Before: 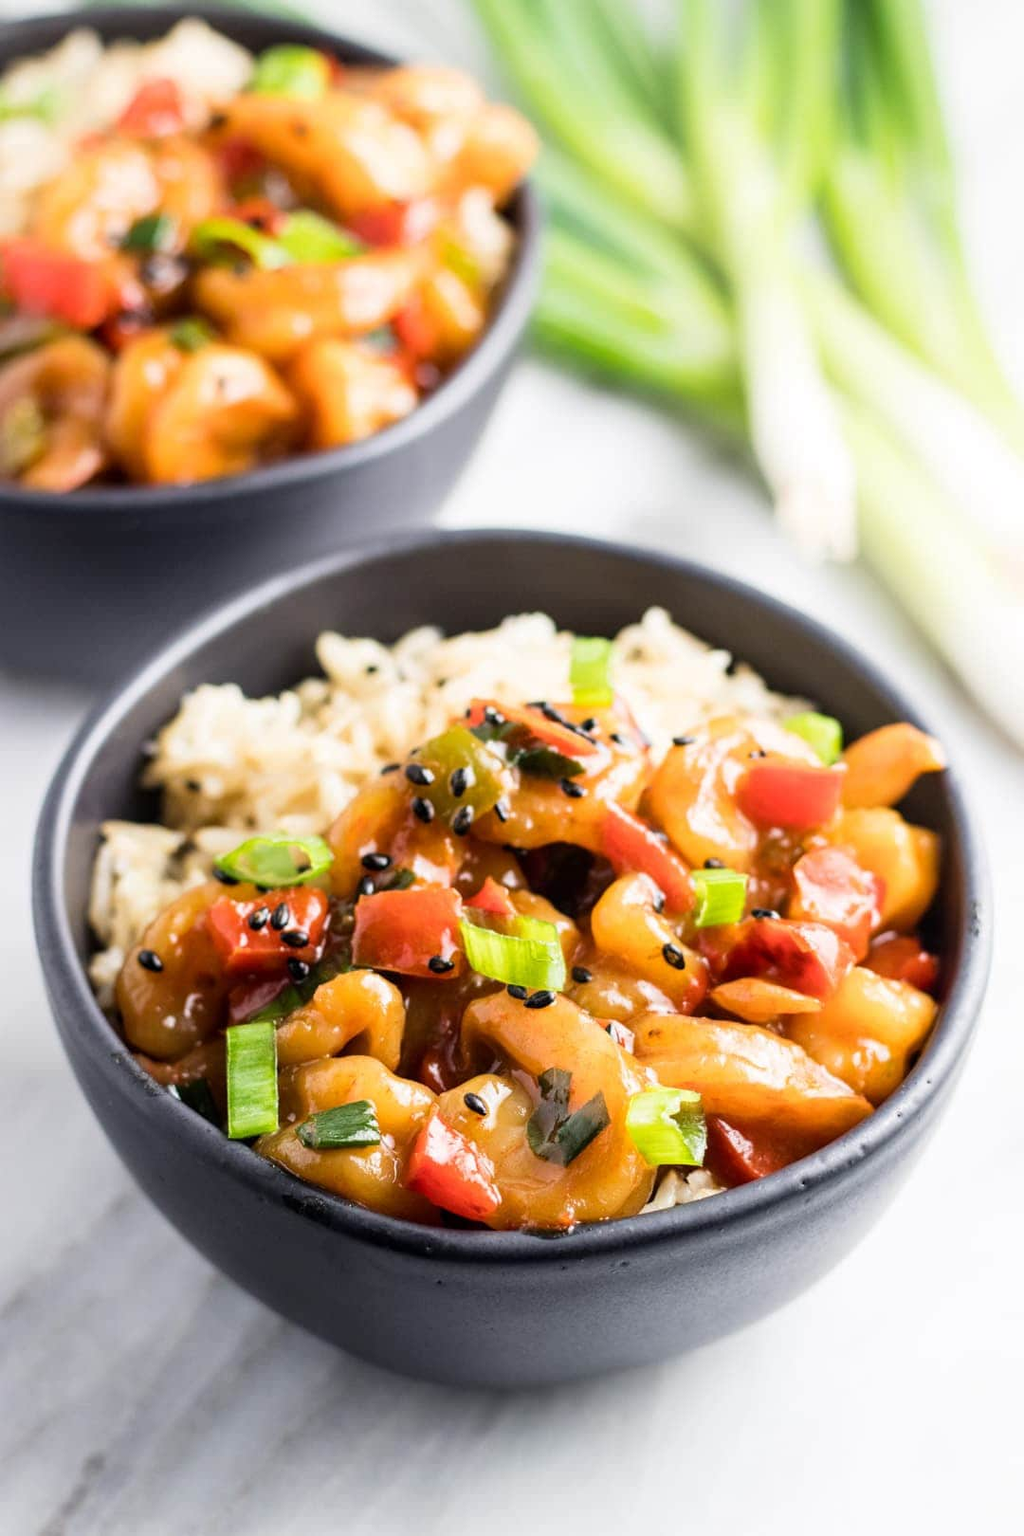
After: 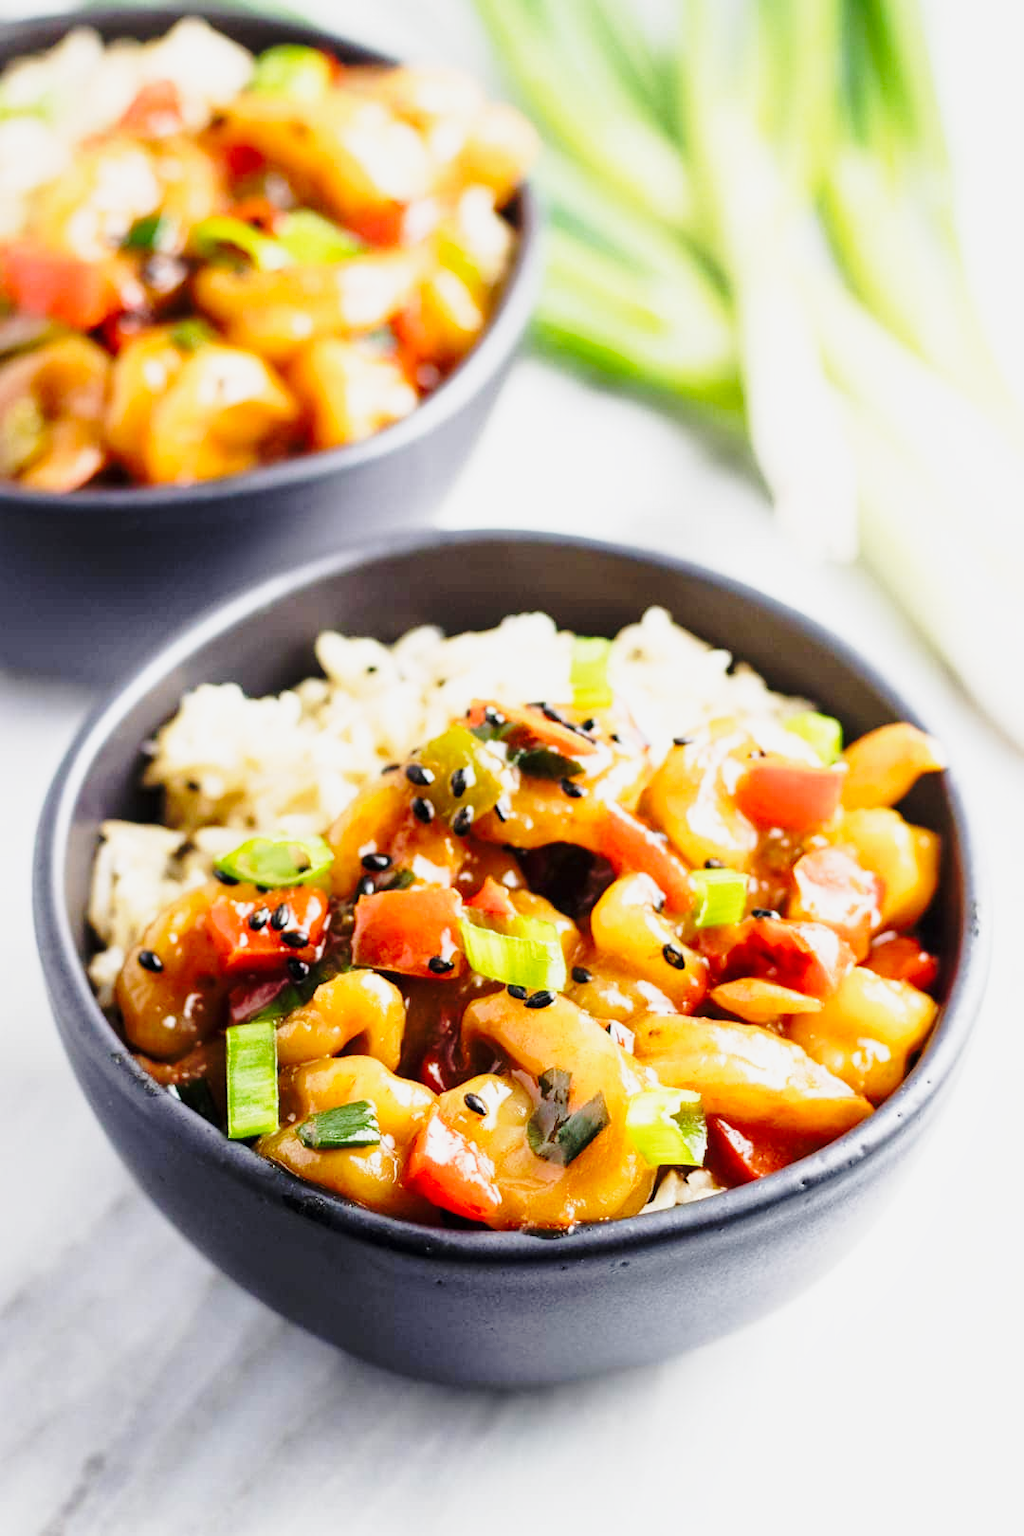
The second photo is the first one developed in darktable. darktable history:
base curve: curves: ch0 [(0, 0) (0.036, 0.037) (0.121, 0.228) (0.46, 0.76) (0.859, 0.983) (1, 1)], preserve colors none
tone curve: curves: ch0 [(0, 0) (0.003, 0.003) (0.011, 0.011) (0.025, 0.025) (0.044, 0.044) (0.069, 0.069) (0.1, 0.099) (0.136, 0.135) (0.177, 0.176) (0.224, 0.223) (0.277, 0.275) (0.335, 0.333) (0.399, 0.396) (0.468, 0.465) (0.543, 0.541) (0.623, 0.622) (0.709, 0.708) (0.801, 0.8) (0.898, 0.897) (1, 1)], preserve colors none
shadows and highlights: shadows 25, white point adjustment -3, highlights -30
